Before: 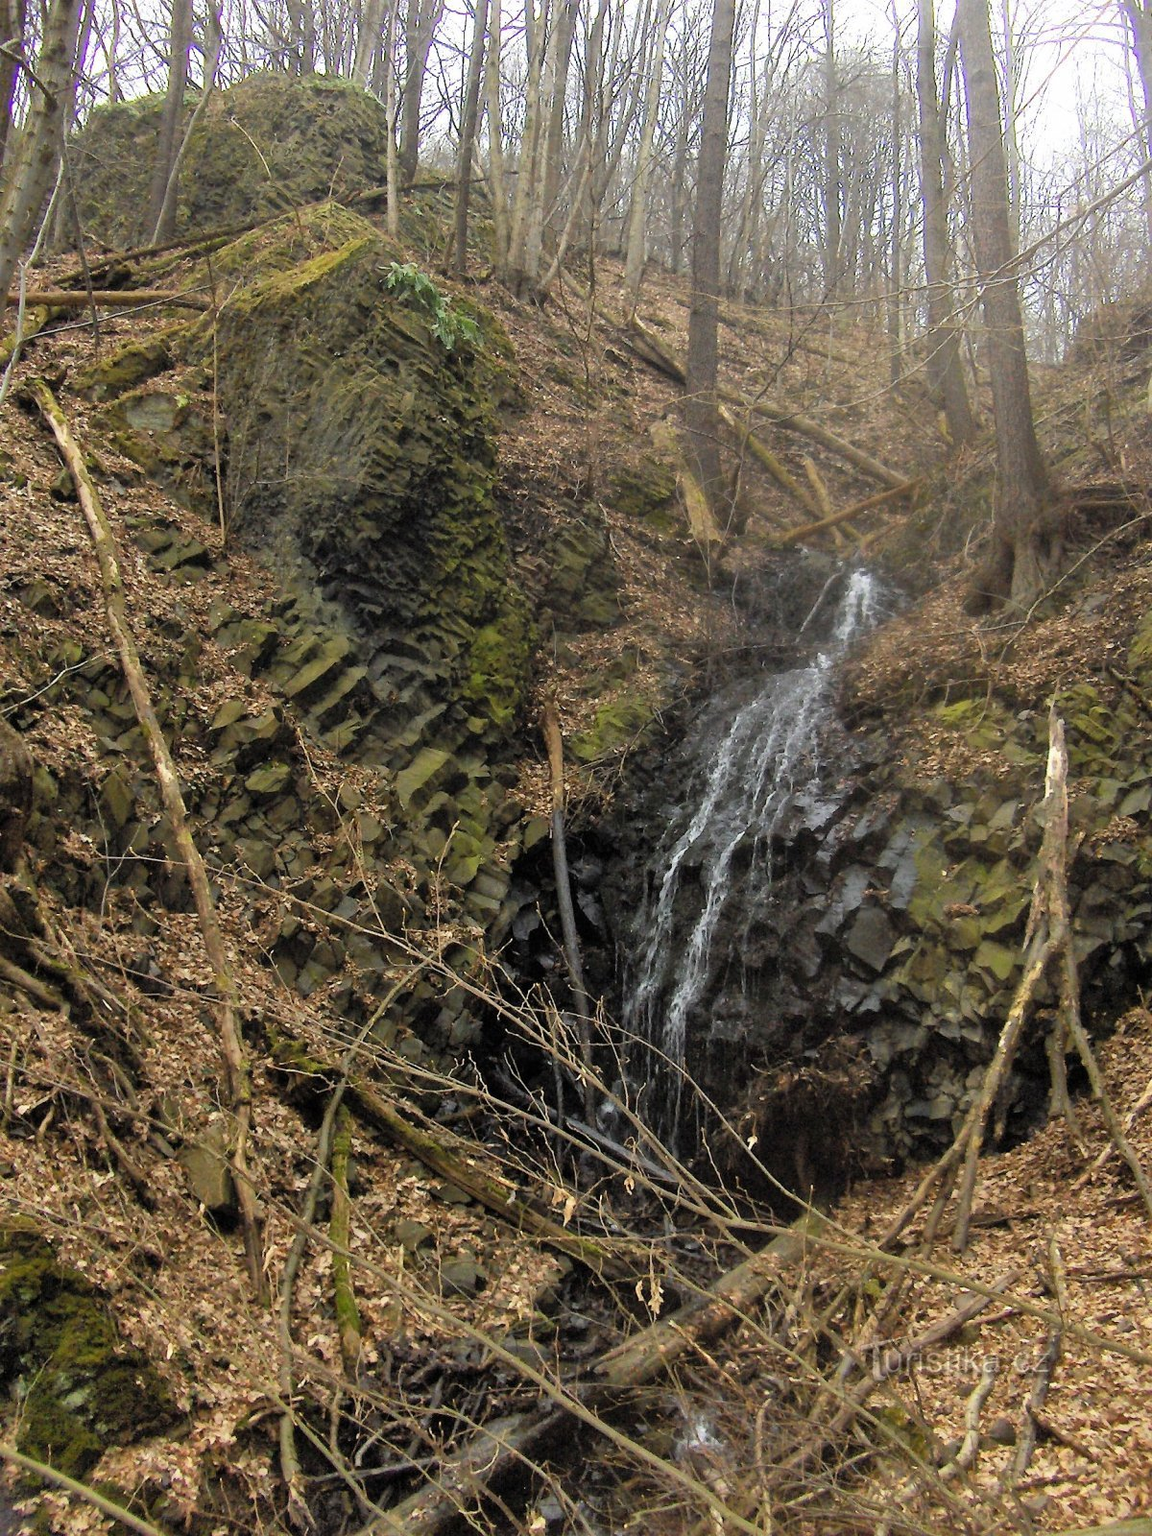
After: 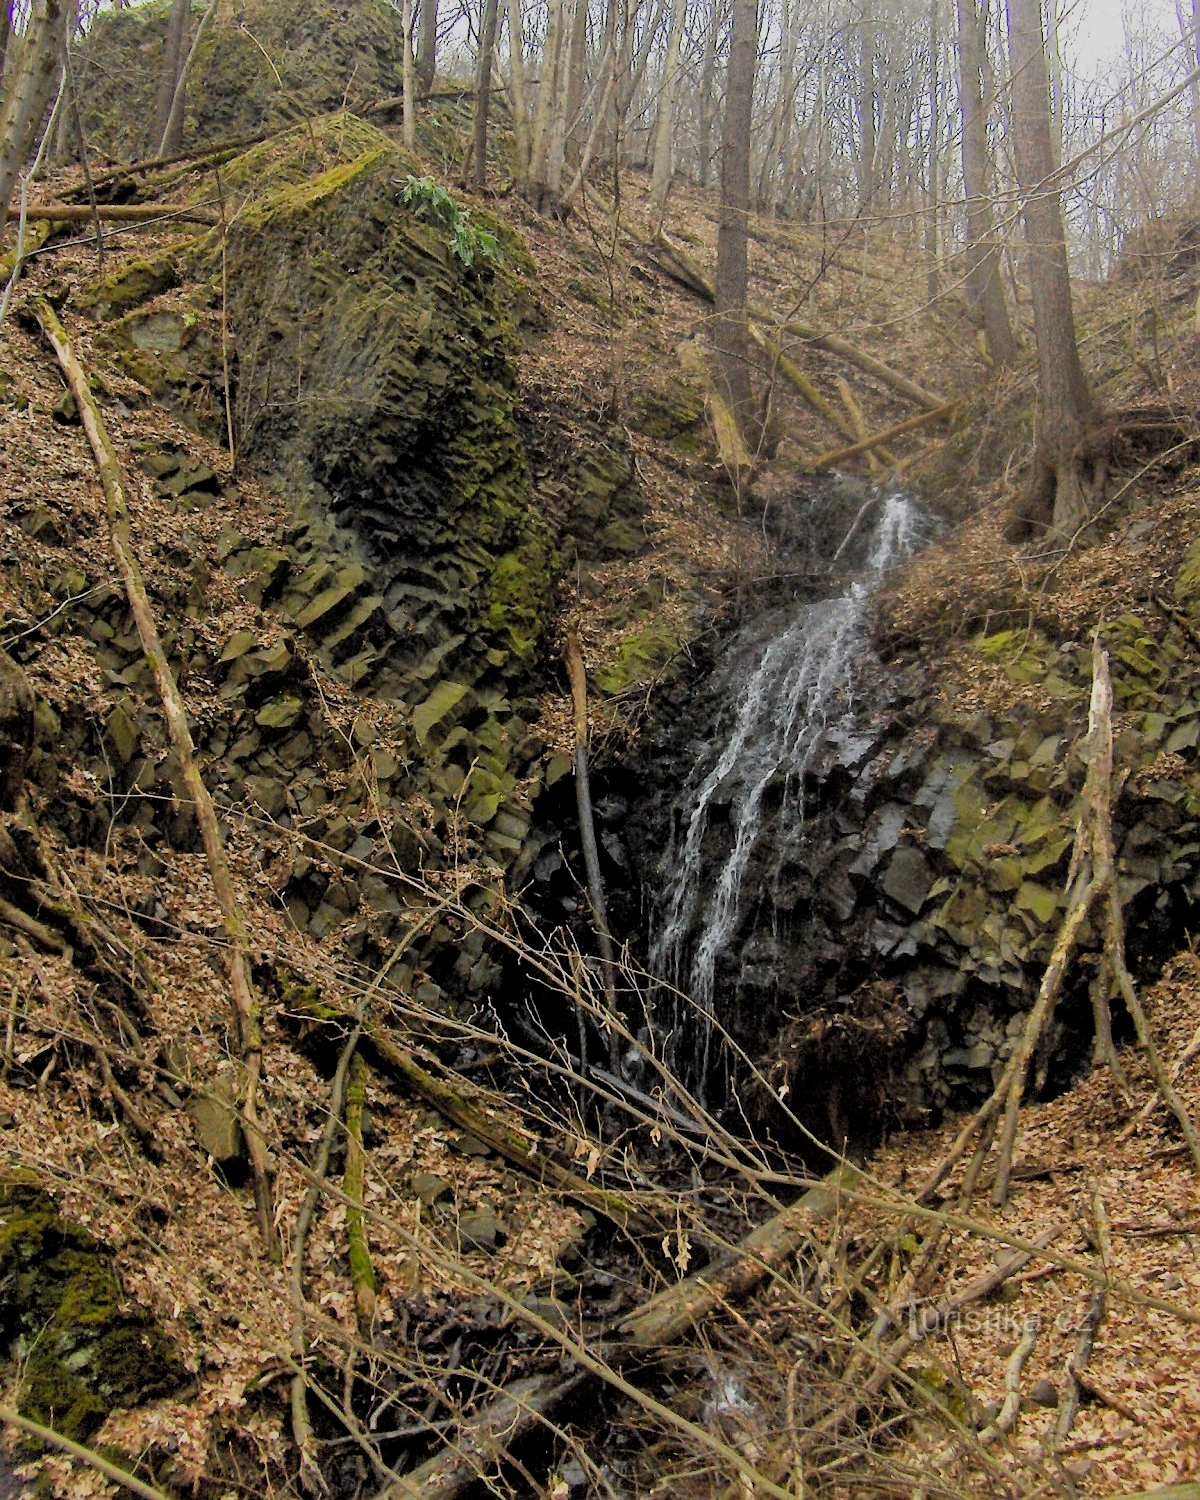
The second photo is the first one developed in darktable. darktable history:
sharpen: amount 0.2
local contrast: highlights 100%, shadows 100%, detail 120%, midtone range 0.2
crop and rotate: top 6.25%
tone equalizer: on, module defaults
filmic rgb: black relative exposure -7.65 EV, white relative exposure 4.56 EV, hardness 3.61
contrast brightness saturation: saturation 0.13
vibrance: on, module defaults
